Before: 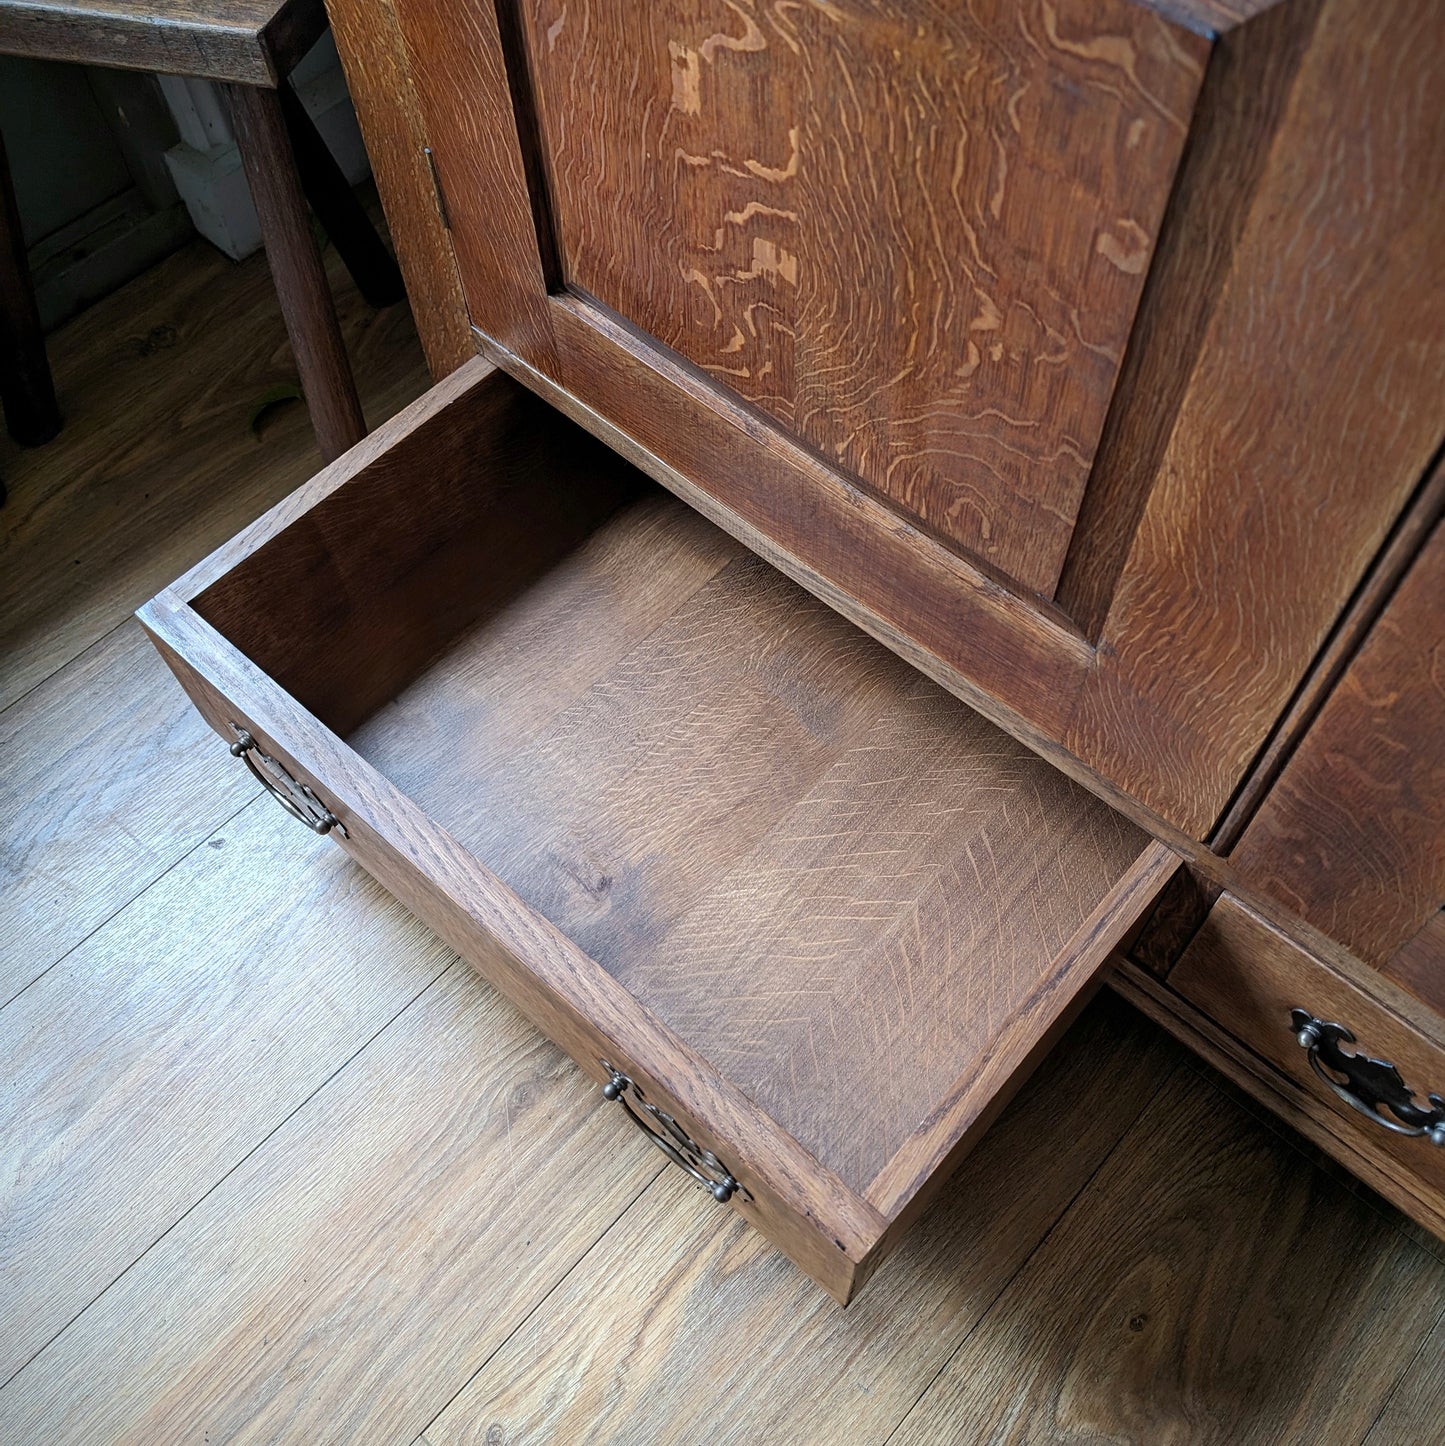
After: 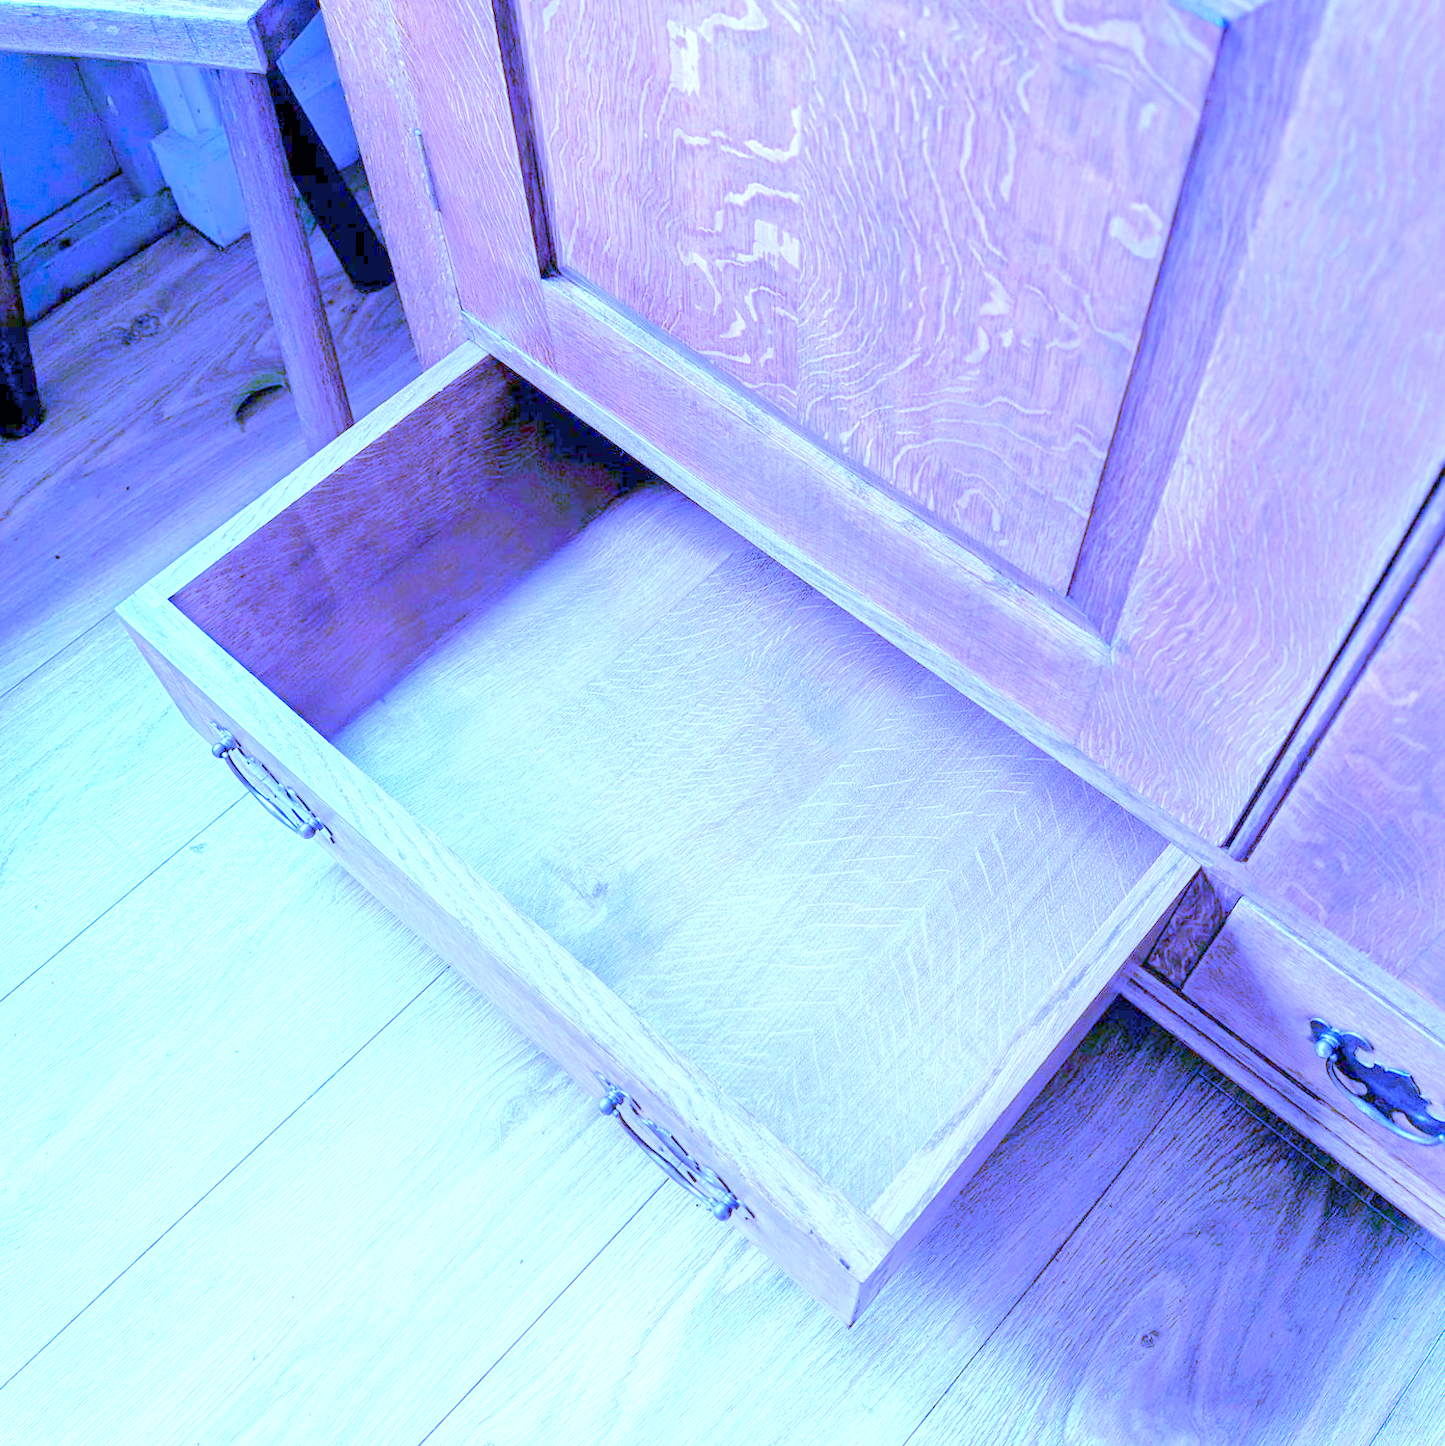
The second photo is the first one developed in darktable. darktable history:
lens correction: scale 1.04, crop 1.53, focal 34.9, aperture 8, distance 1000, camera "X-T50", lens "Sigma 18-50mm F2.8 DC DN | Contemporary 021"
exposure "scene-referred default": black level correction 0, exposure 0.7 EV, compensate exposure bias true, compensate highlight preservation false
color calibration: illuminant as shot in camera, x 0.462, y 0.419, temperature 2651.64 K
white balance: red 1.258, blue 3.096
